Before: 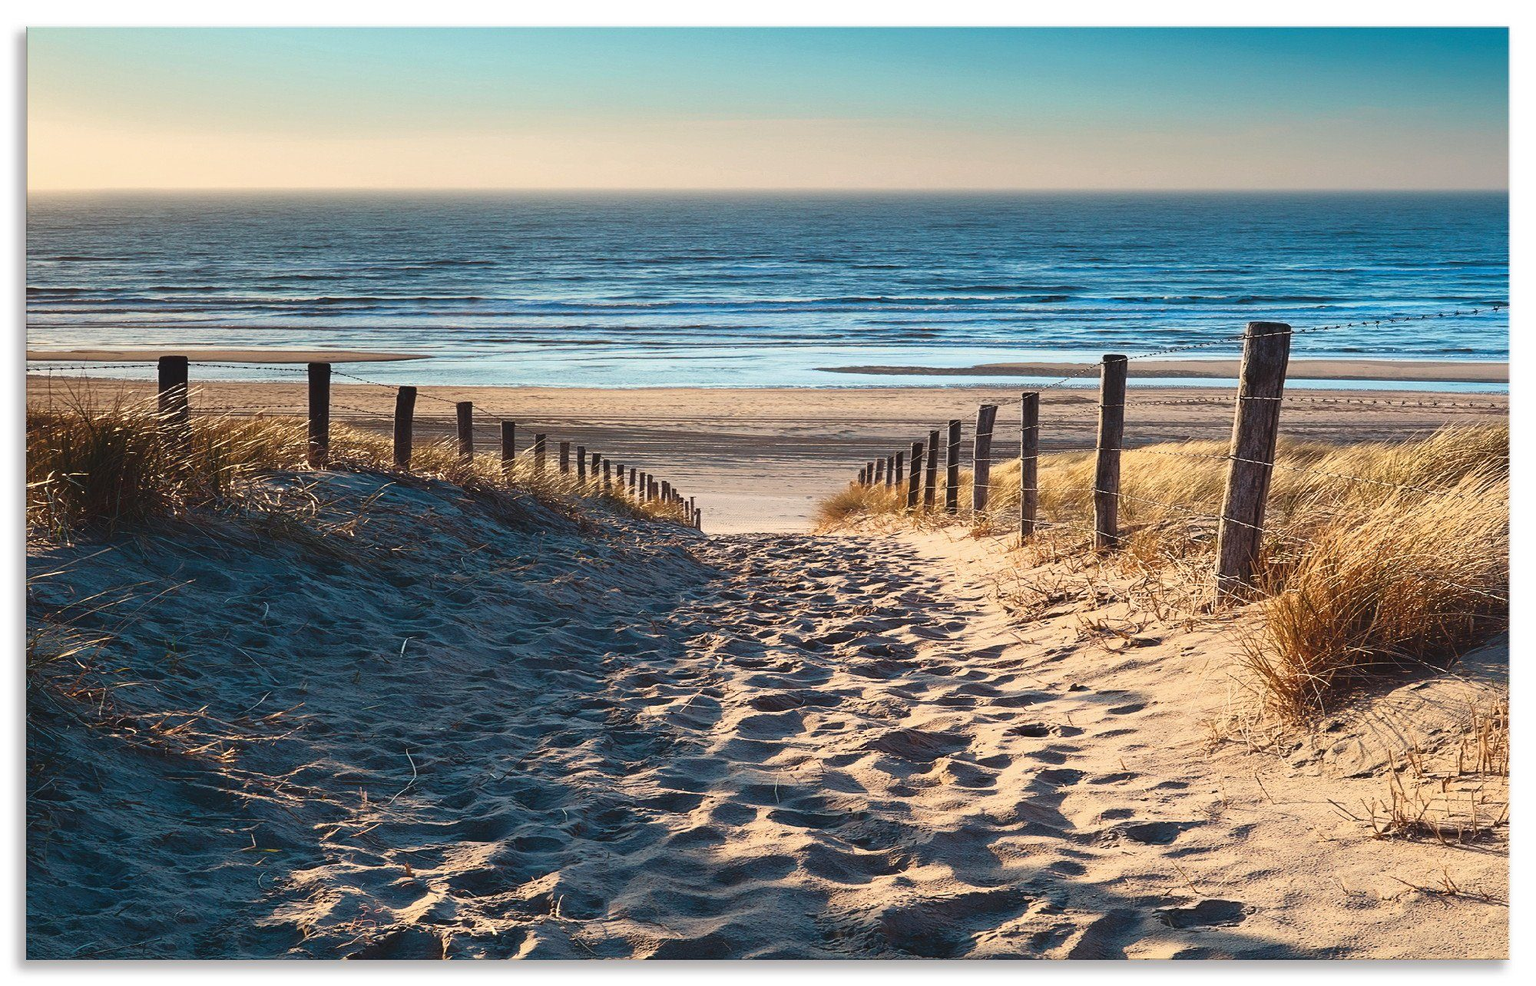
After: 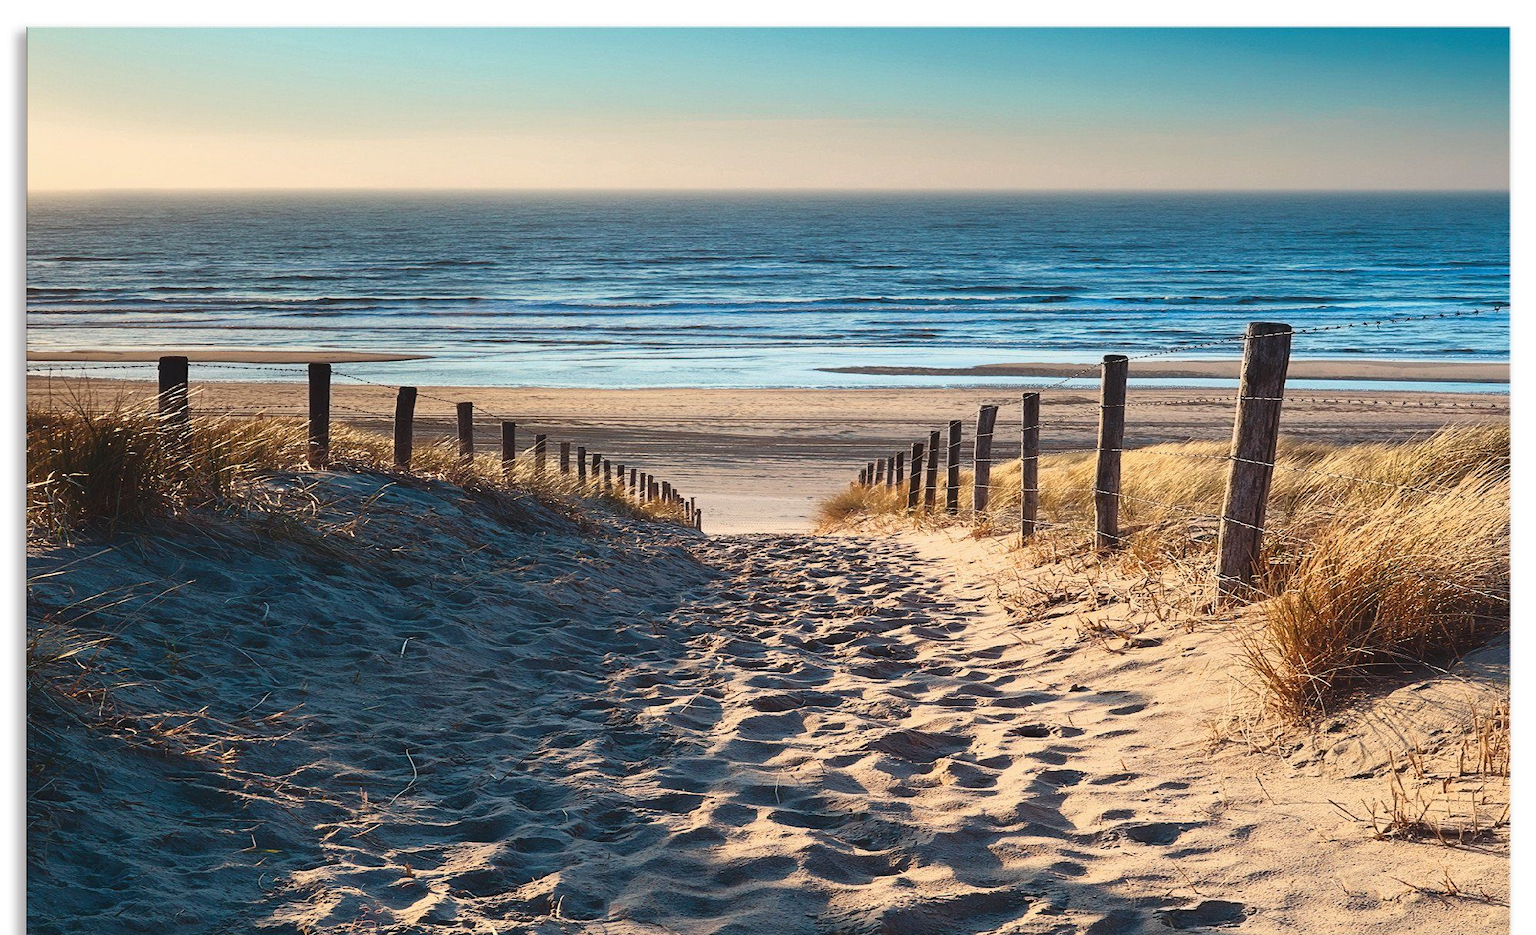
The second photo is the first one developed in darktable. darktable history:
exposure: compensate exposure bias true, compensate highlight preservation false
crop and rotate: top 0.005%, bottom 5.174%
